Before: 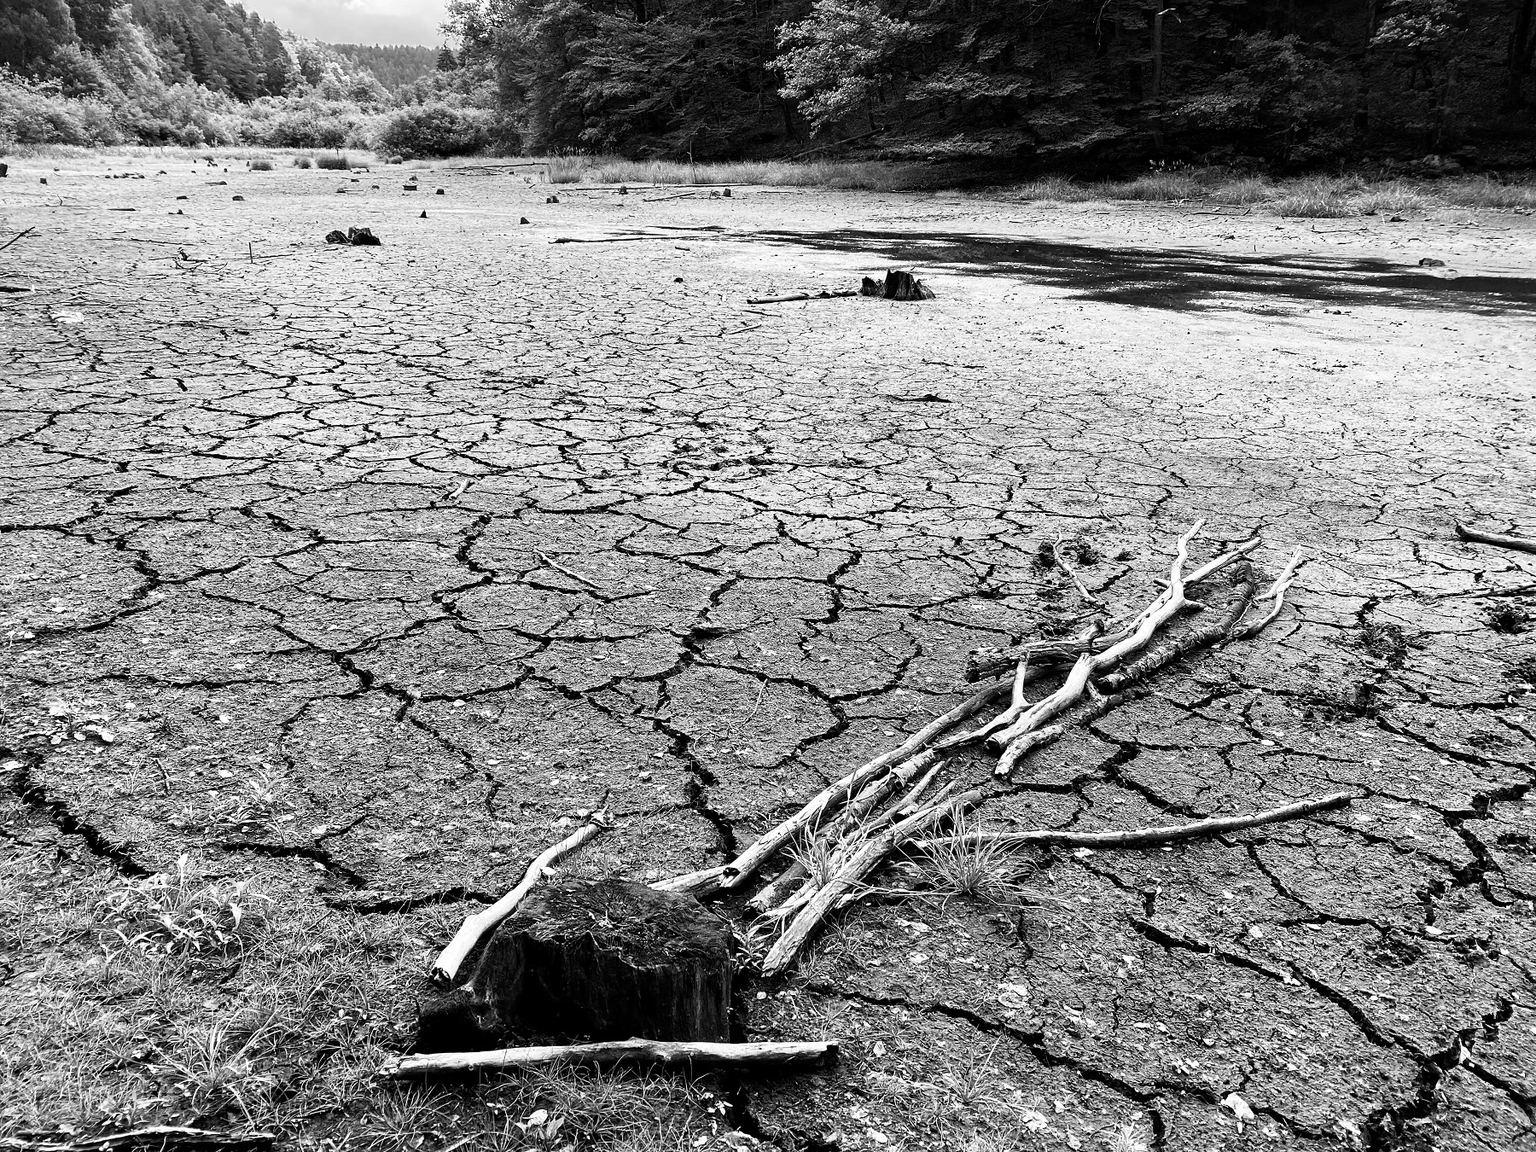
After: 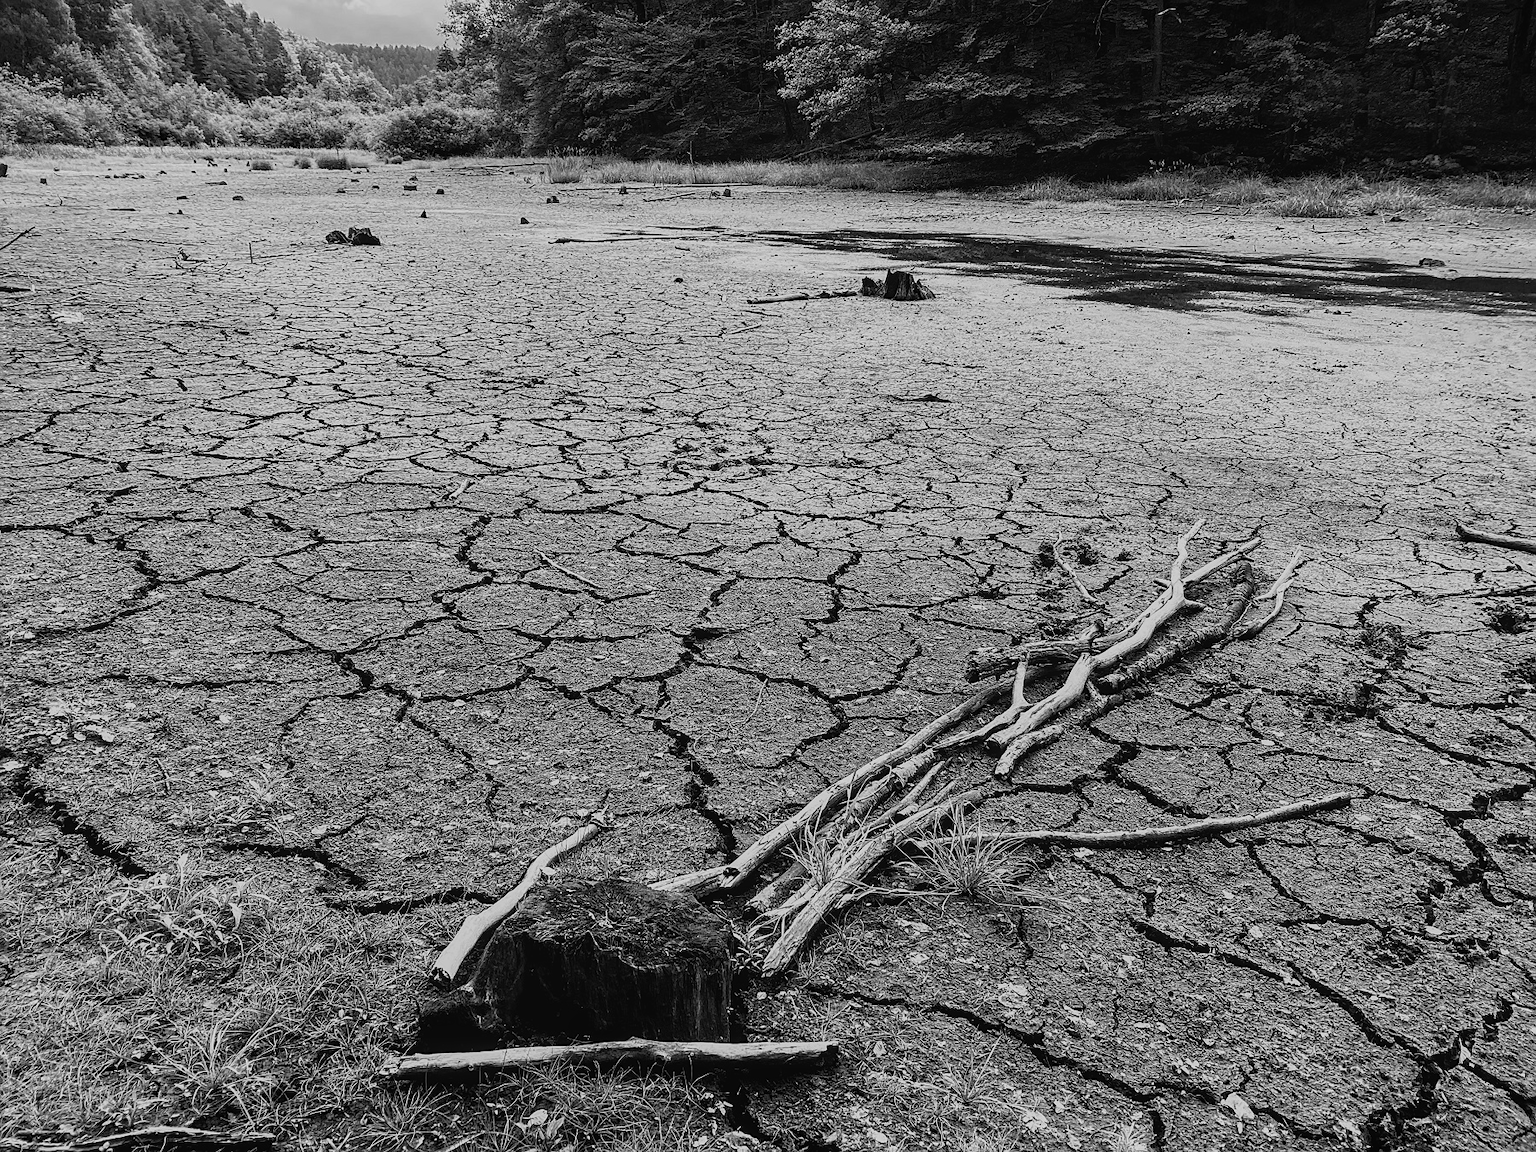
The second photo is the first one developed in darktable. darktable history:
sharpen: radius 1.272, amount 0.305, threshold 0
exposure: exposure -0.582 EV, compensate highlight preservation false
local contrast: detail 110%
